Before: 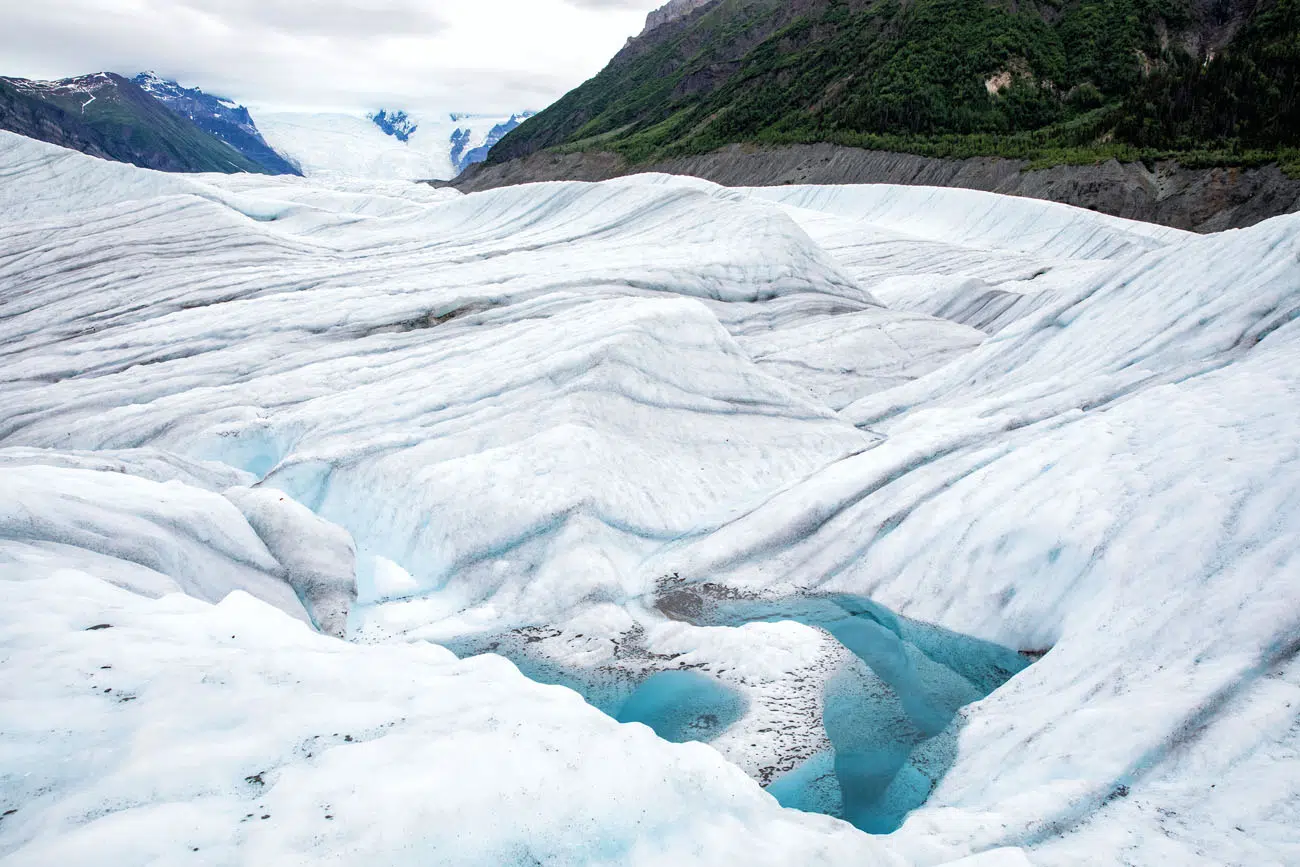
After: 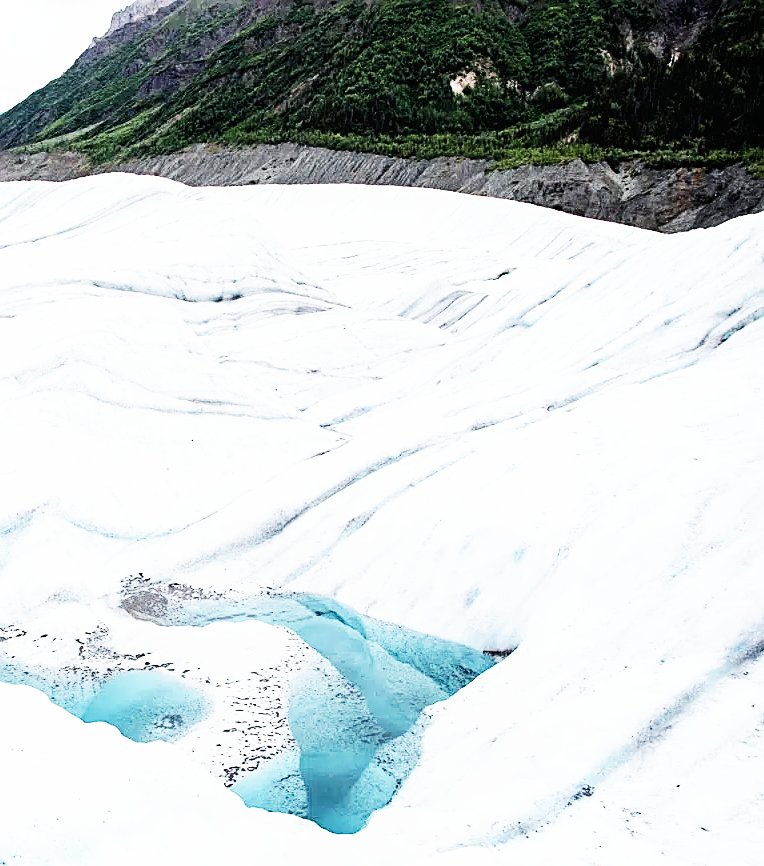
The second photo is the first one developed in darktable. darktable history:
contrast brightness saturation: contrast 0.063, brightness -0.008, saturation -0.244
base curve: curves: ch0 [(0, 0) (0.007, 0.004) (0.027, 0.03) (0.046, 0.07) (0.207, 0.54) (0.442, 0.872) (0.673, 0.972) (1, 1)], preserve colors none
local contrast: mode bilateral grid, contrast 100, coarseness 99, detail 91%, midtone range 0.2
crop: left 41.154%
sharpen: on, module defaults
tone equalizer: on, module defaults
